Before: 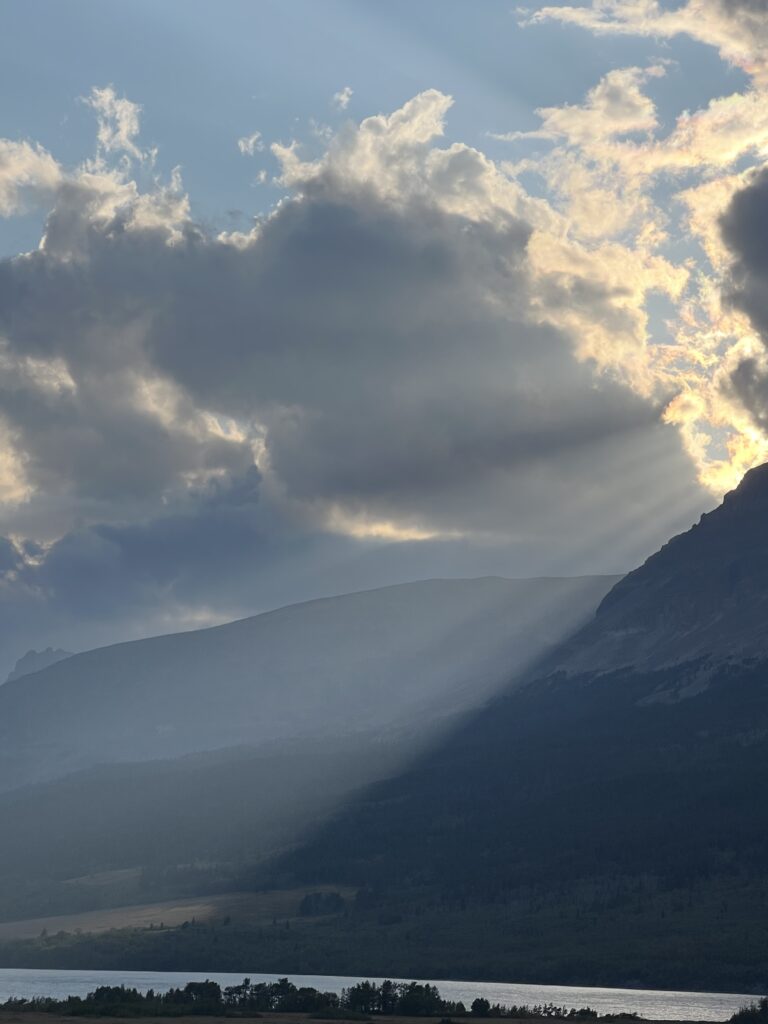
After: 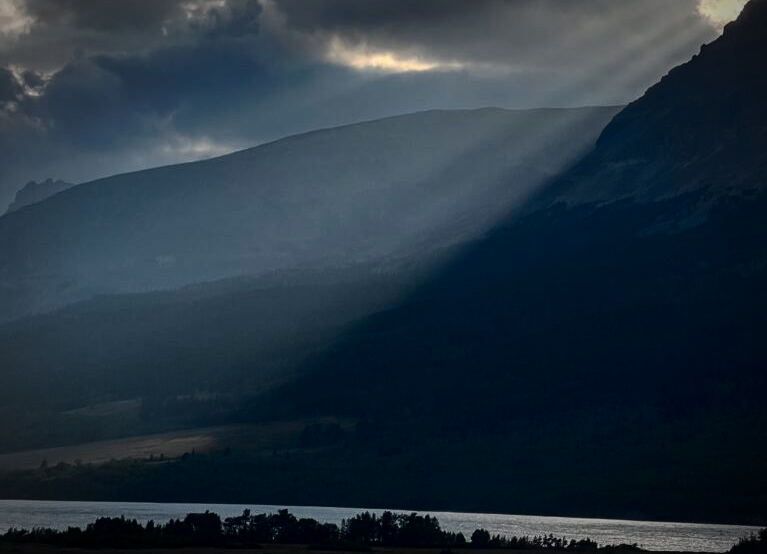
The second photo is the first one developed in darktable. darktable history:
local contrast: detail 130%
vignetting: automatic ratio true
crop and rotate: top 45.816%, right 0.031%
contrast brightness saturation: contrast 0.19, brightness -0.24, saturation 0.113
